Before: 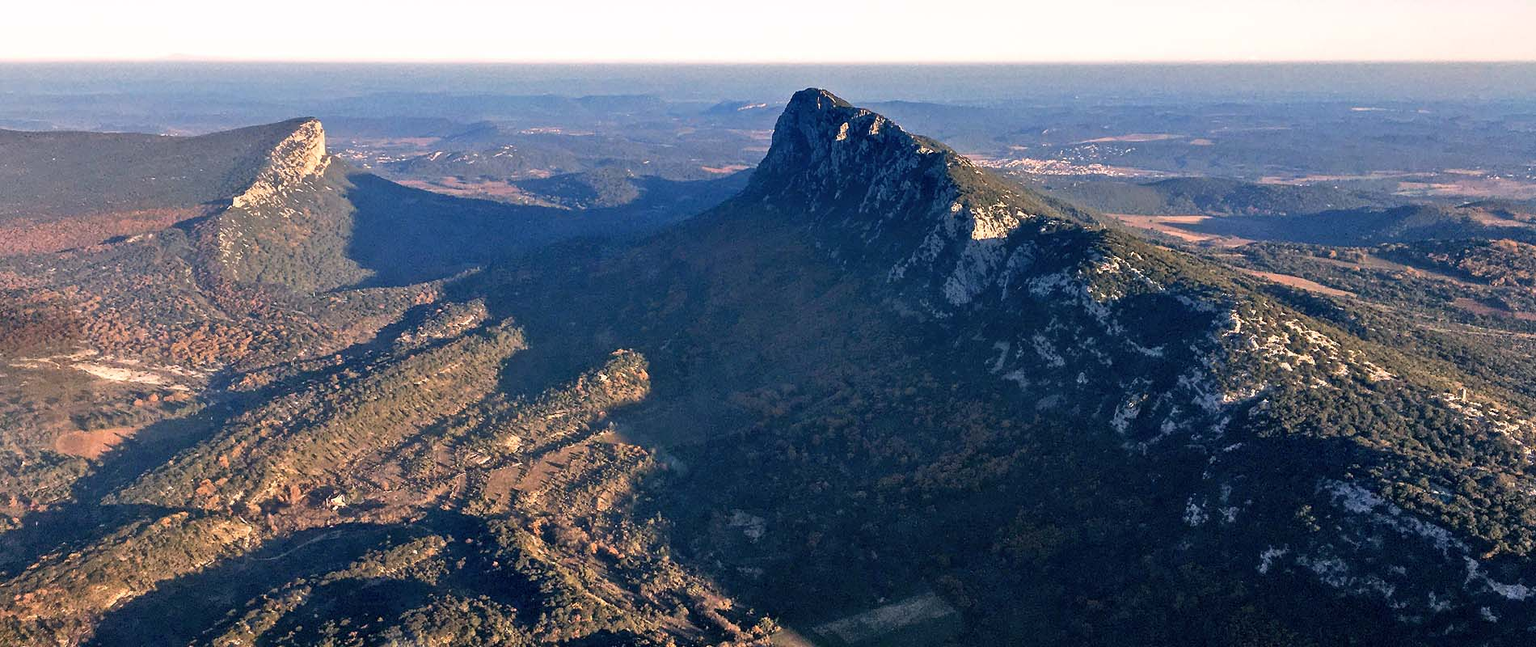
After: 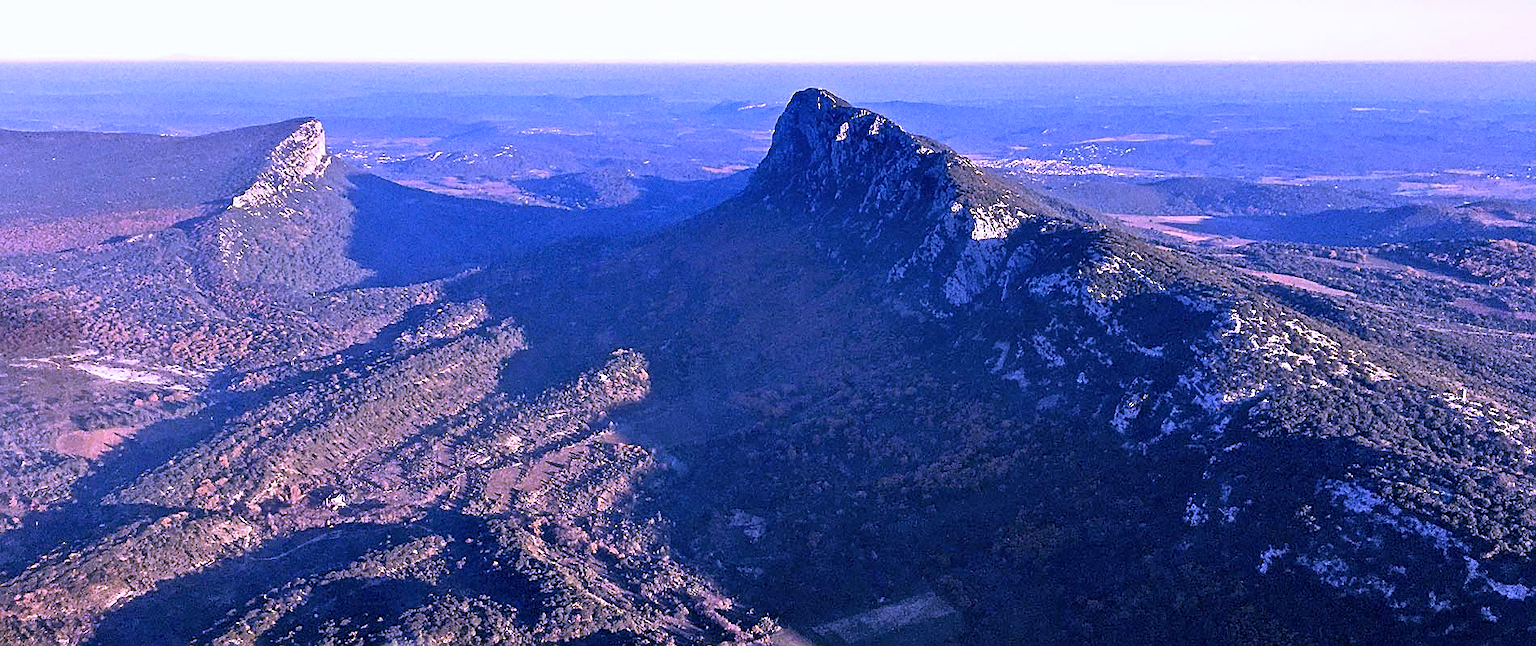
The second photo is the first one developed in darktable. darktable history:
sharpen: on, module defaults
grain: coarseness 0.09 ISO
white balance: red 0.98, blue 1.61
